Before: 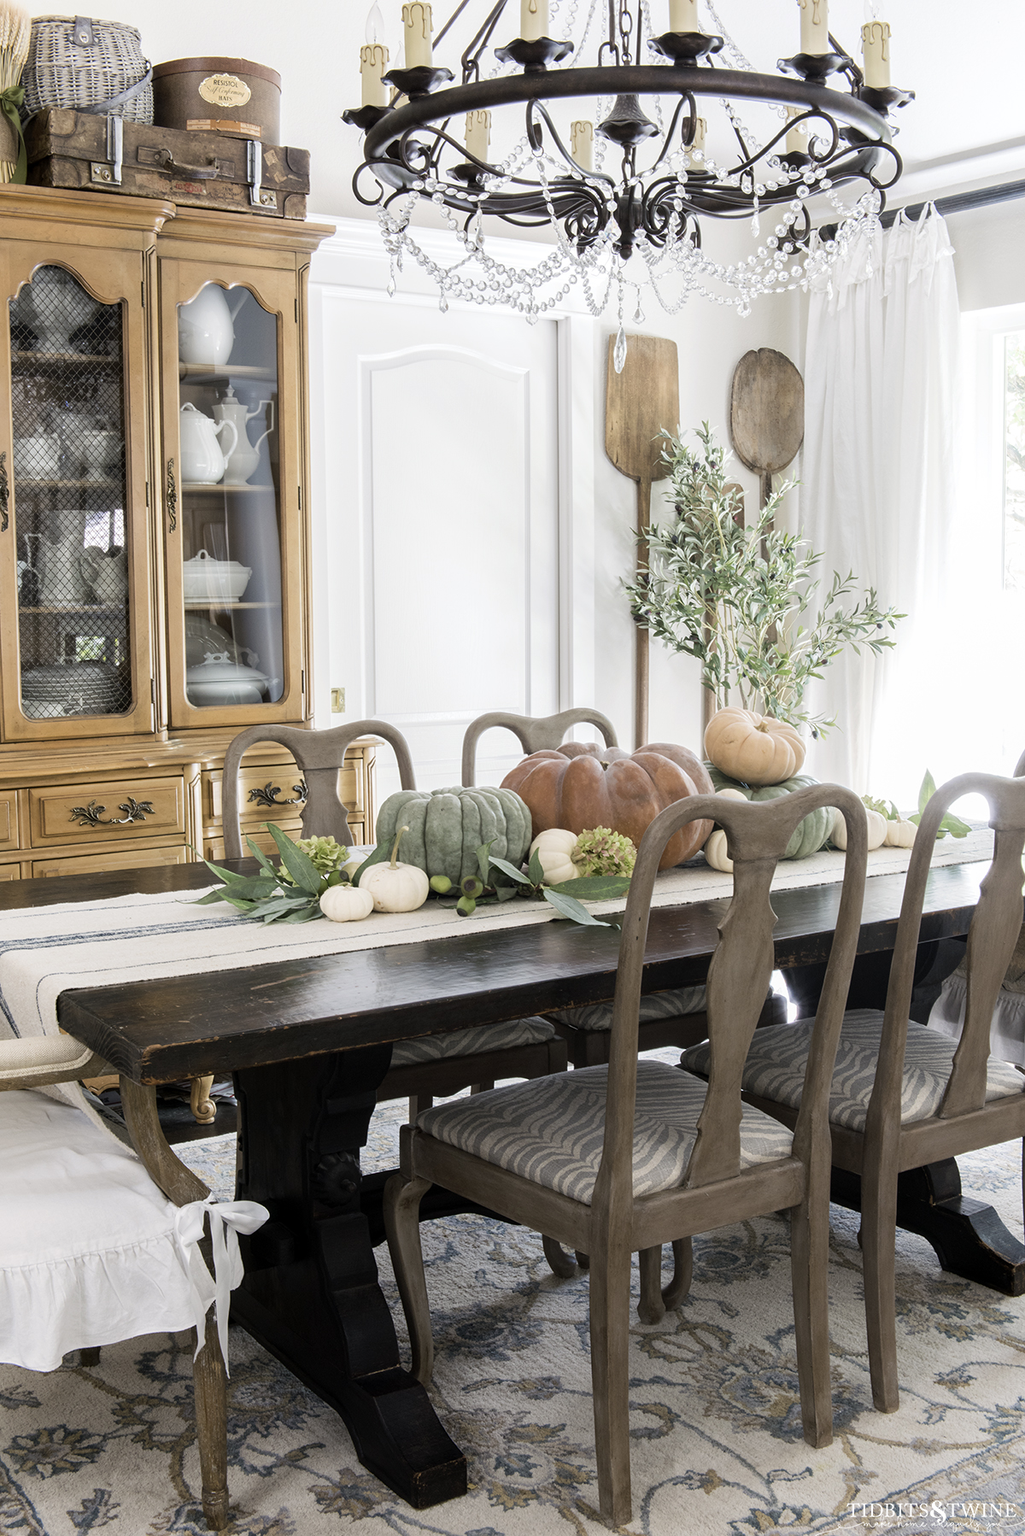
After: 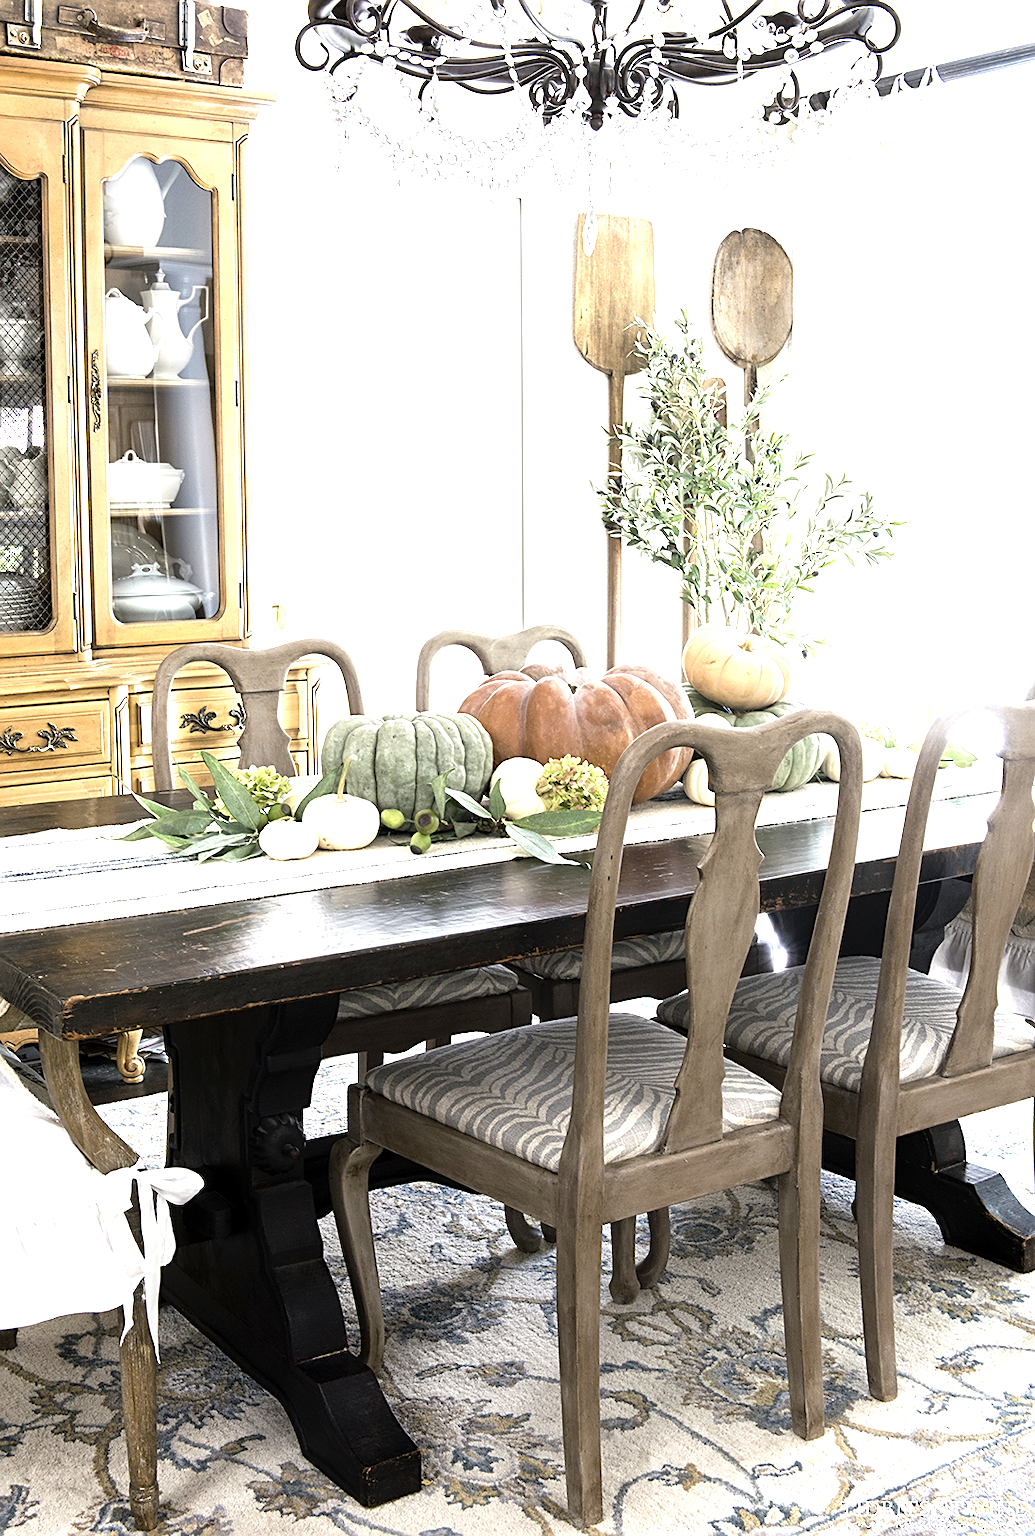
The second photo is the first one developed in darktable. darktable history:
crop and rotate: left 8.262%, top 9.226%
sharpen: on, module defaults
exposure: compensate highlight preservation false
levels: levels [0, 0.352, 0.703]
